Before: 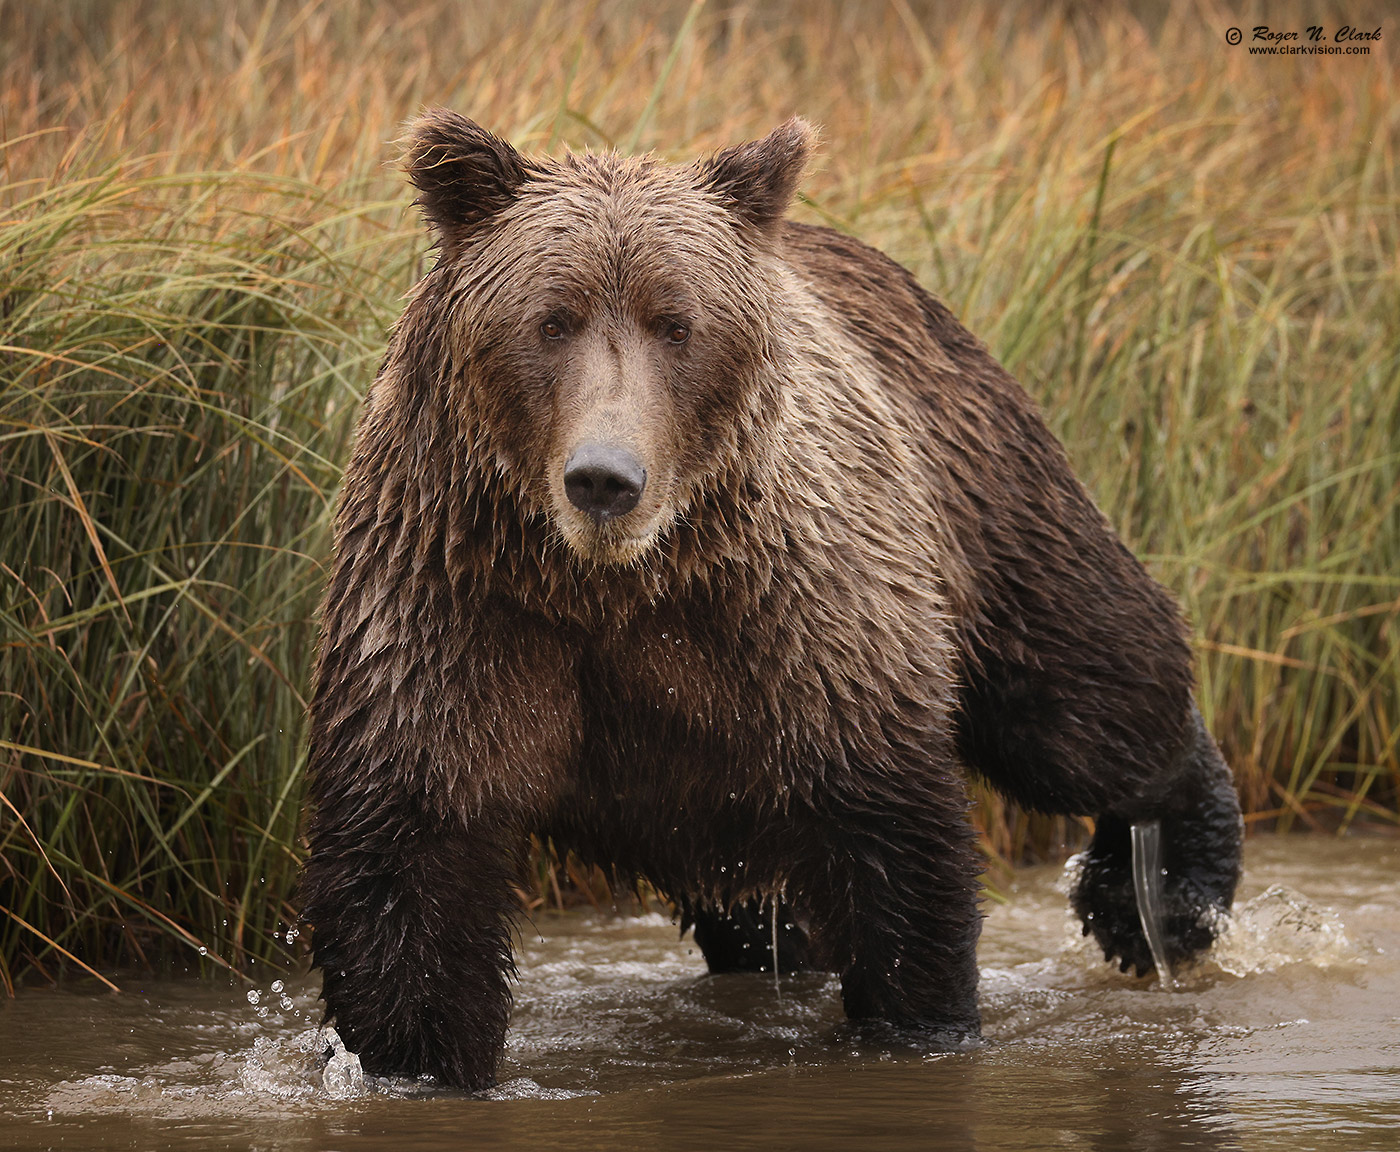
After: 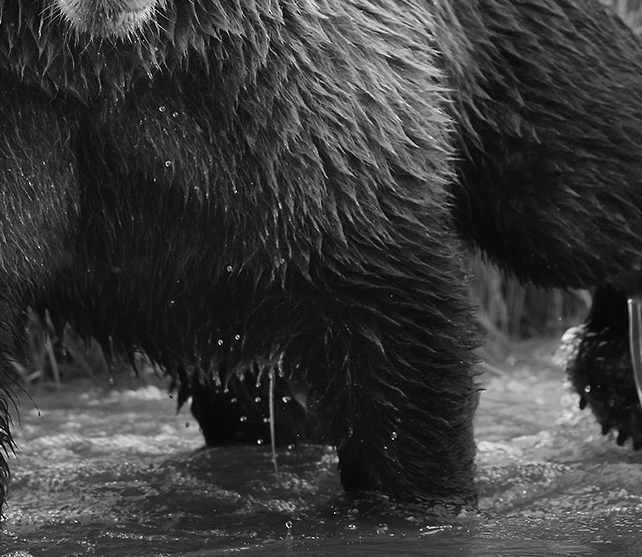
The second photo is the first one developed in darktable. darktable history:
monochrome: on, module defaults
crop: left 35.976%, top 45.819%, right 18.162%, bottom 5.807%
